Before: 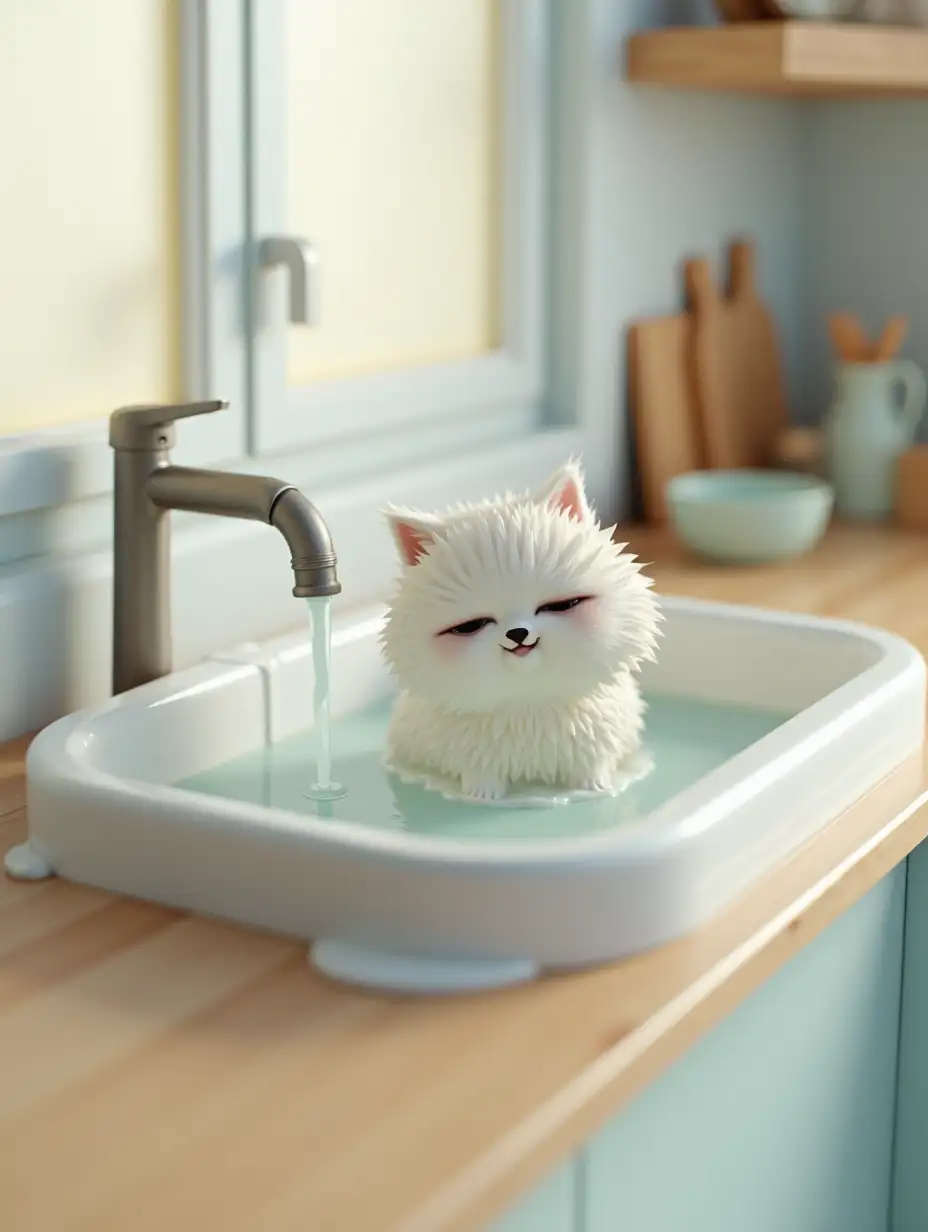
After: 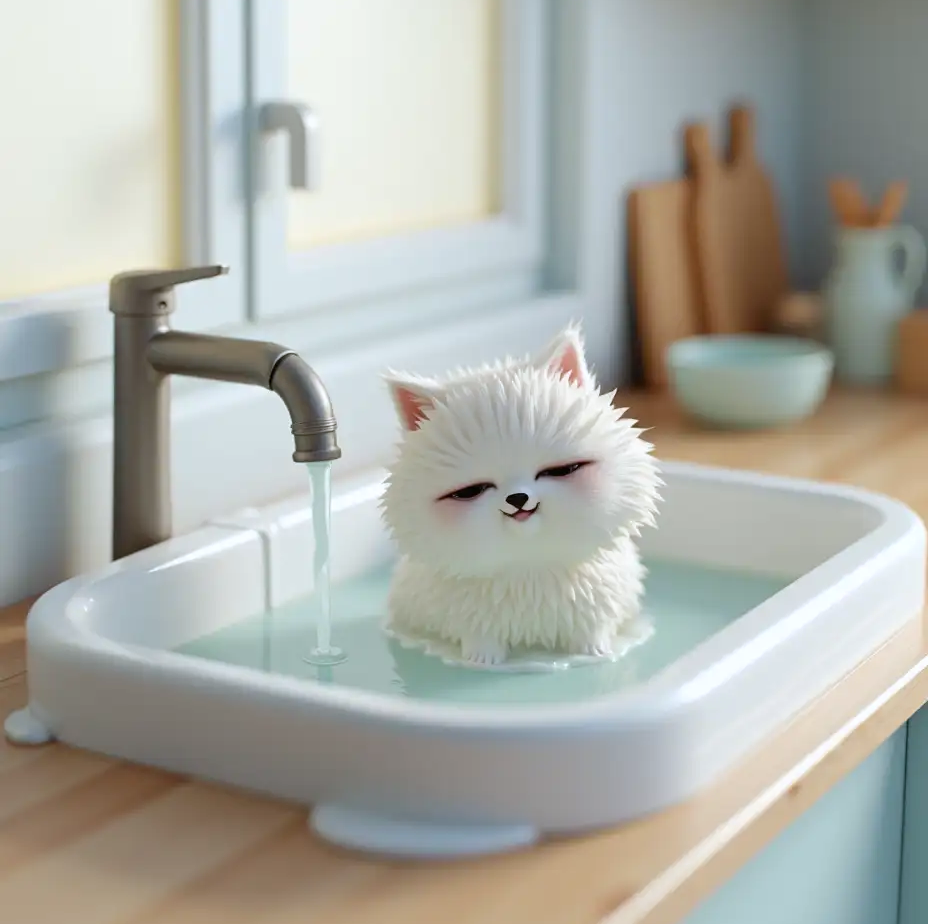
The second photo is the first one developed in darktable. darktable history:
white balance: red 0.984, blue 1.059
crop: top 11.038%, bottom 13.962%
